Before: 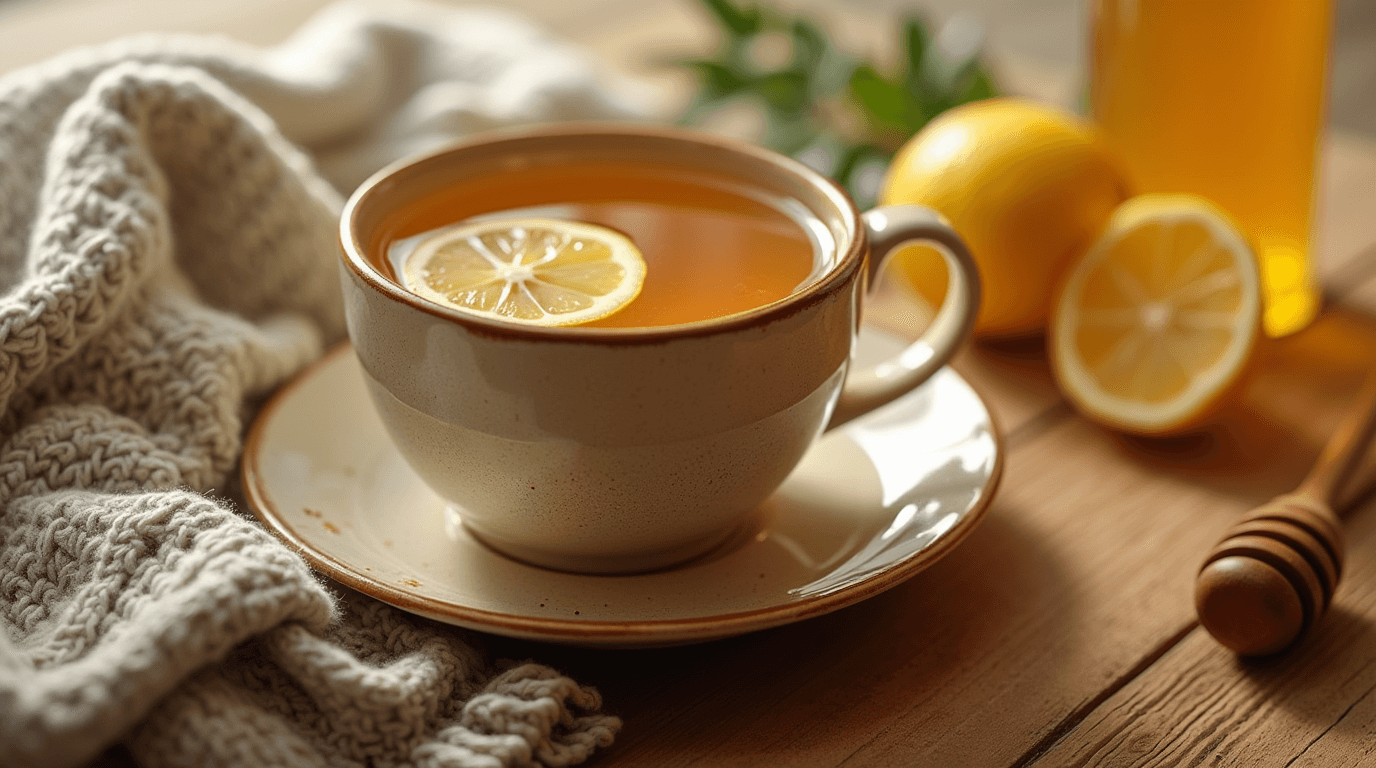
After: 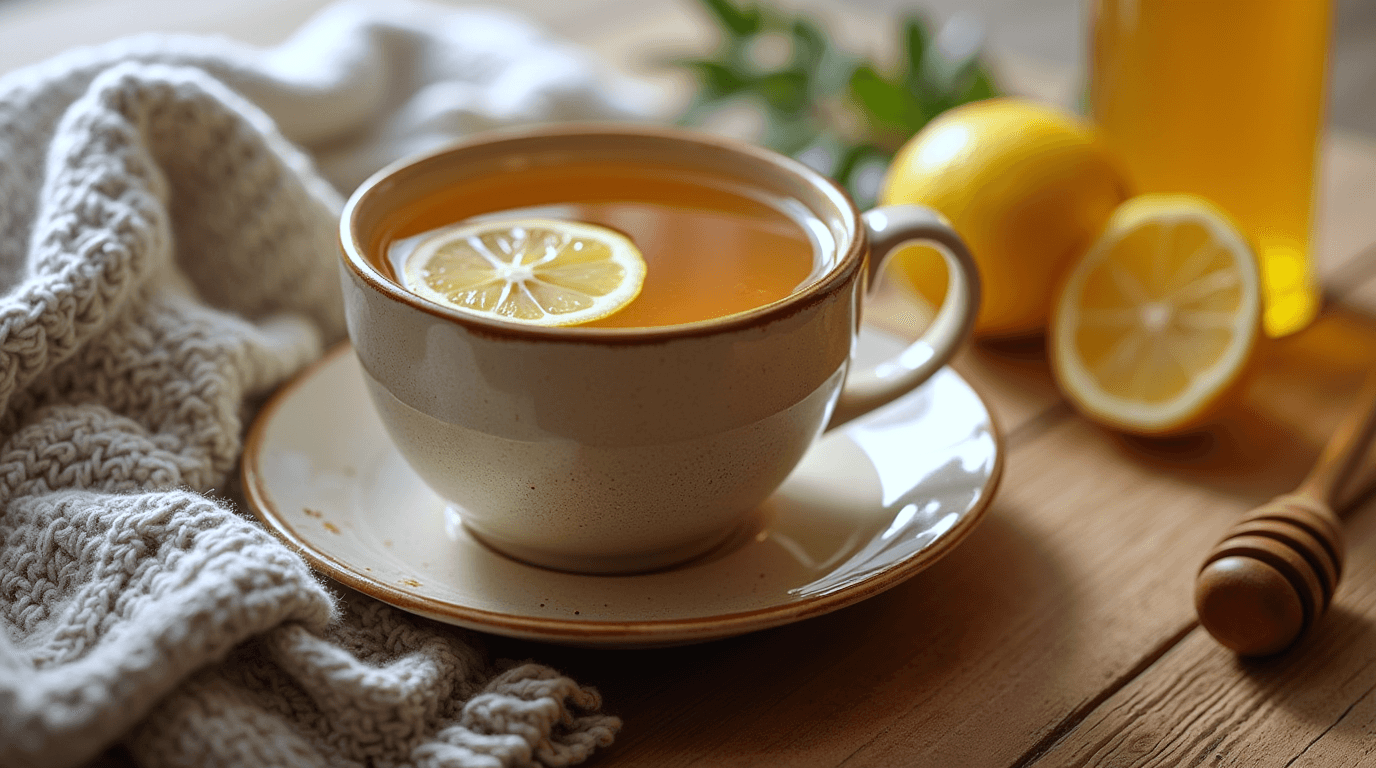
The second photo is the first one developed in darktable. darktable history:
exposure: compensate highlight preservation false
white balance: red 0.948, green 1.02, blue 1.176
